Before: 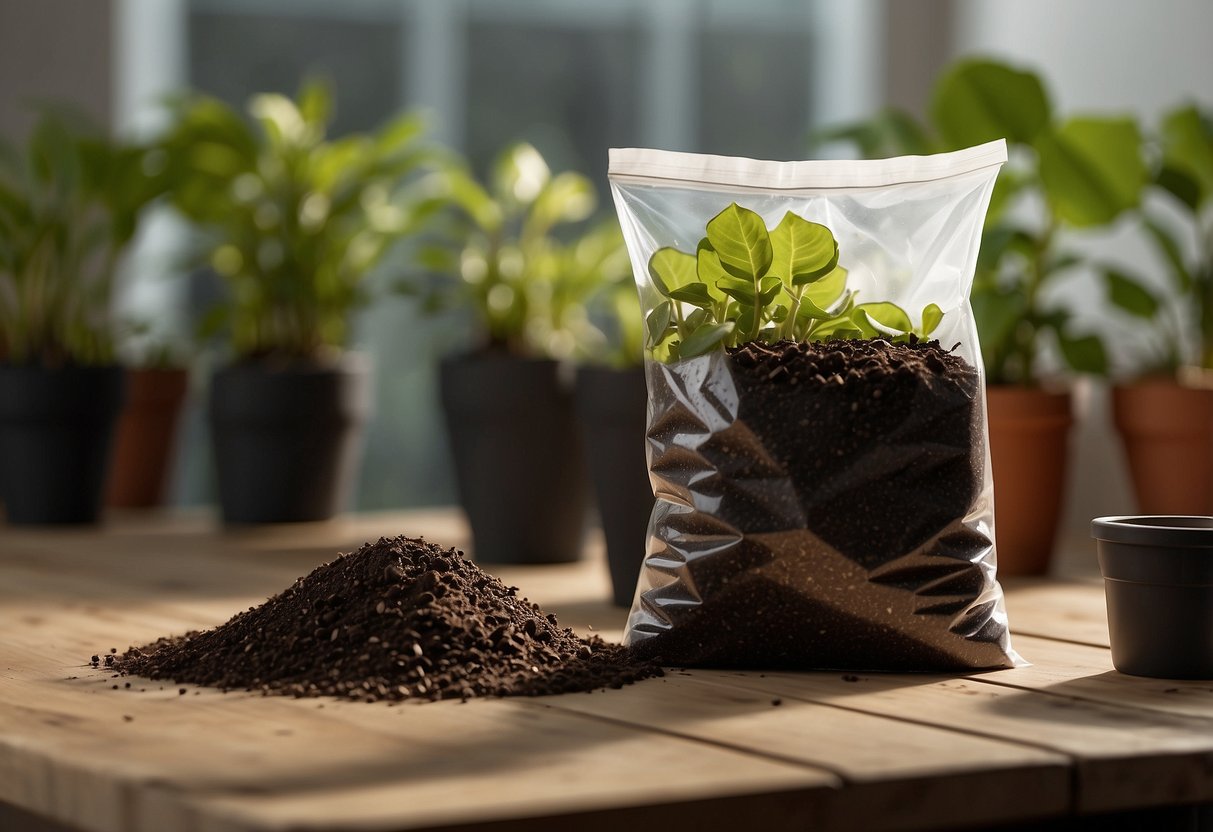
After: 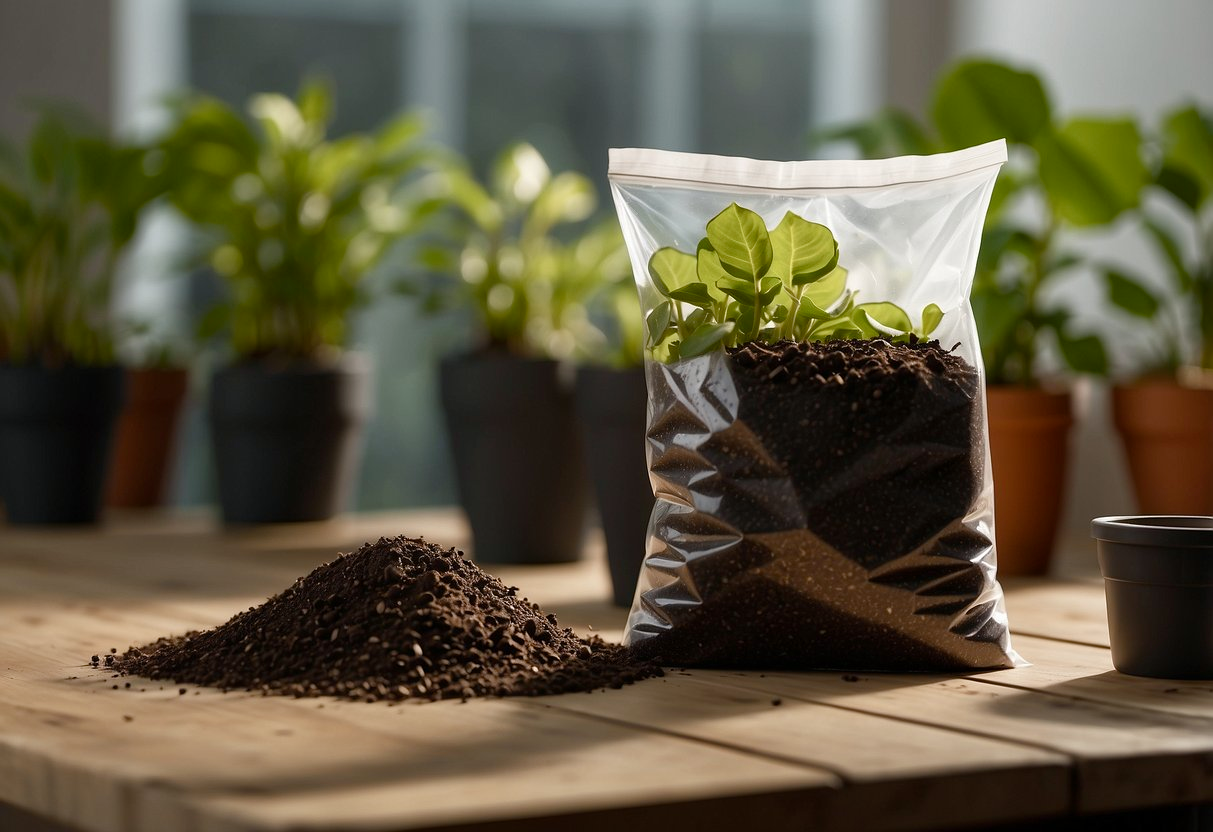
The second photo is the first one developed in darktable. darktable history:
color balance rgb: shadows lift › luminance -5.145%, shadows lift › chroma 1.077%, shadows lift › hue 218.63°, perceptual saturation grading › global saturation -0.084%, perceptual saturation grading › highlights -19.829%, perceptual saturation grading › shadows 19.509%, global vibrance 20%
